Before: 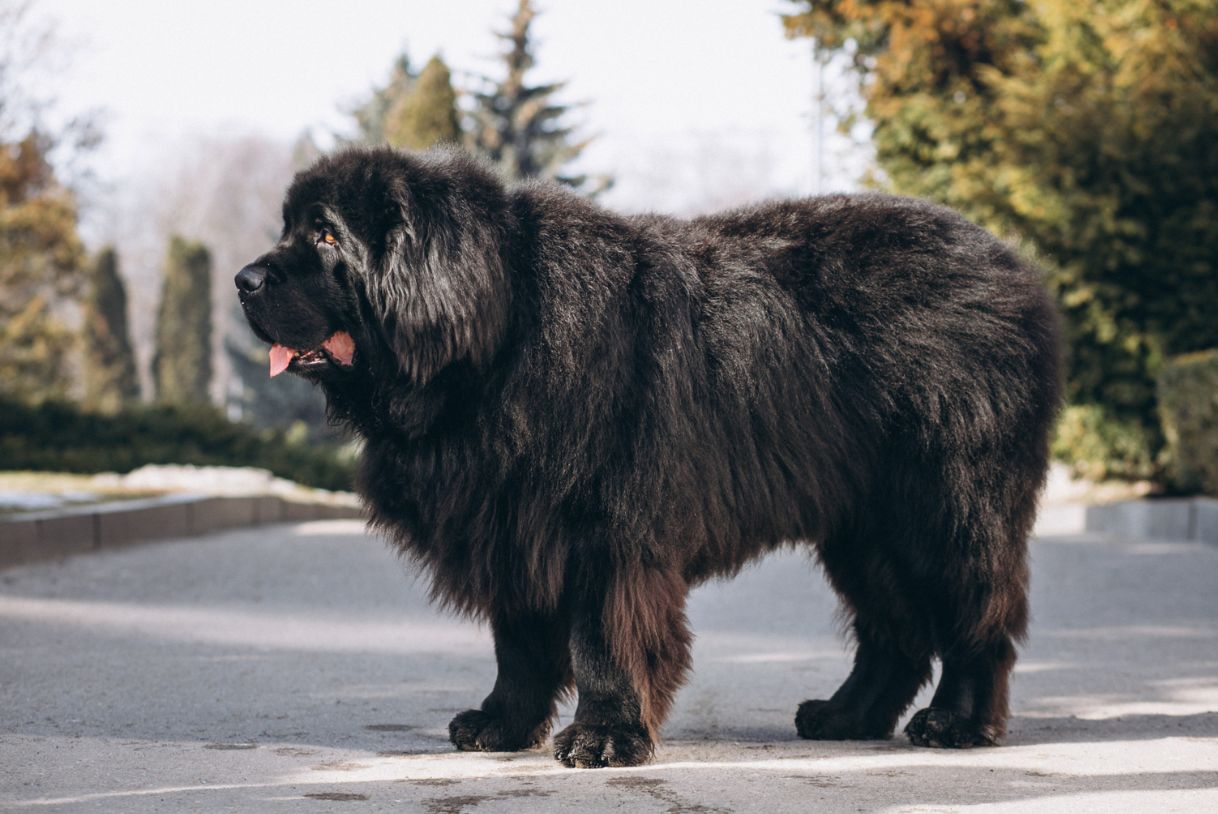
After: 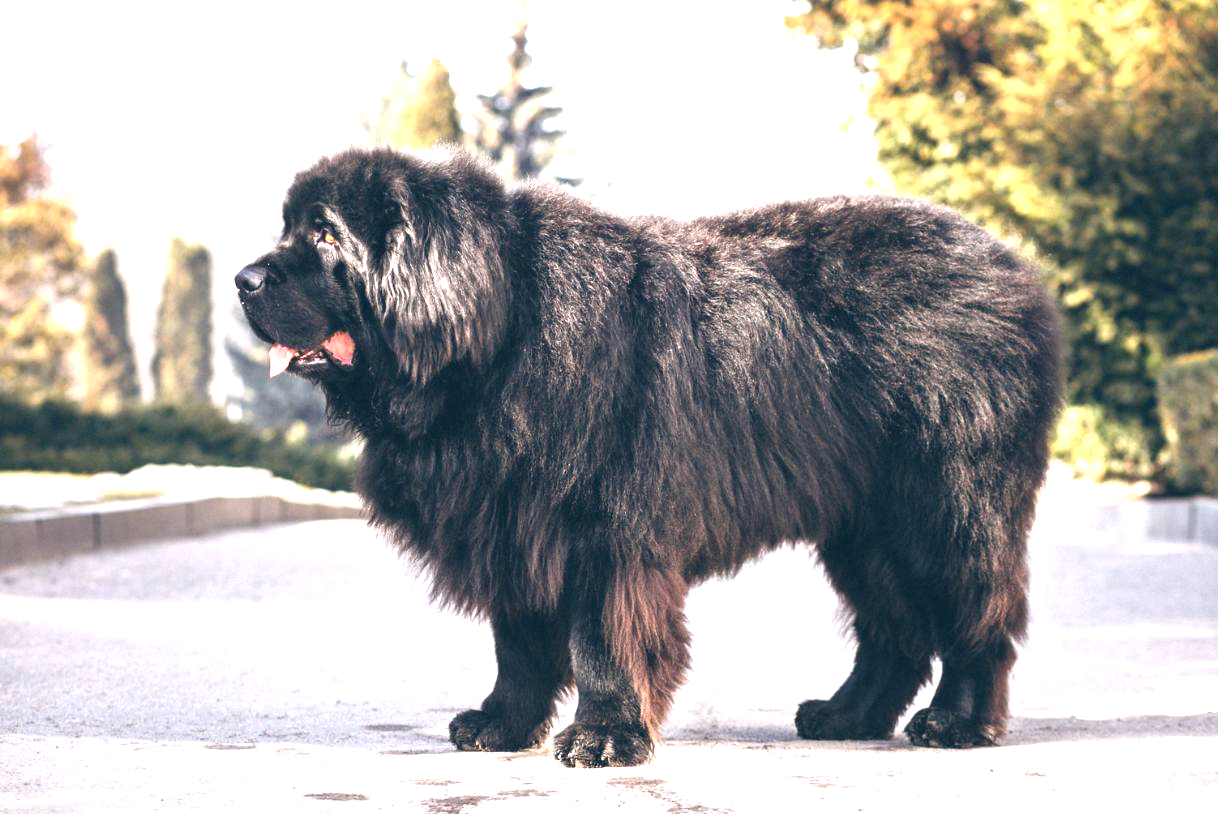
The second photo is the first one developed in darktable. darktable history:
color balance rgb: shadows lift › chroma 1.41%, shadows lift › hue 260°, power › chroma 0.5%, power › hue 260°, highlights gain › chroma 1%, highlights gain › hue 27°, saturation formula JzAzBz (2021)
exposure: black level correction 0, exposure 1.741 EV, compensate exposure bias true, compensate highlight preservation false
